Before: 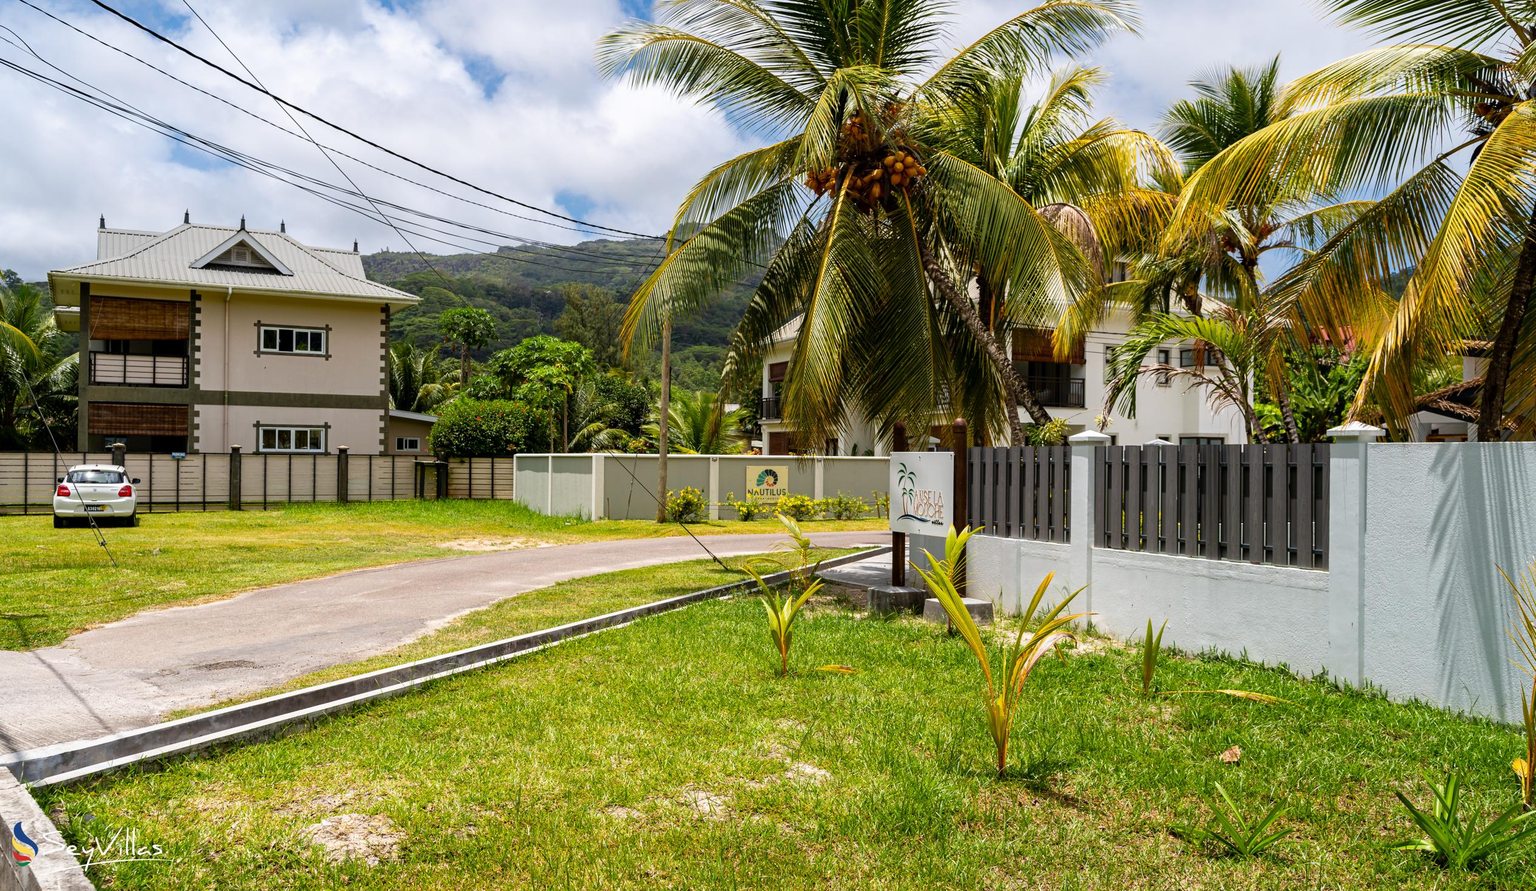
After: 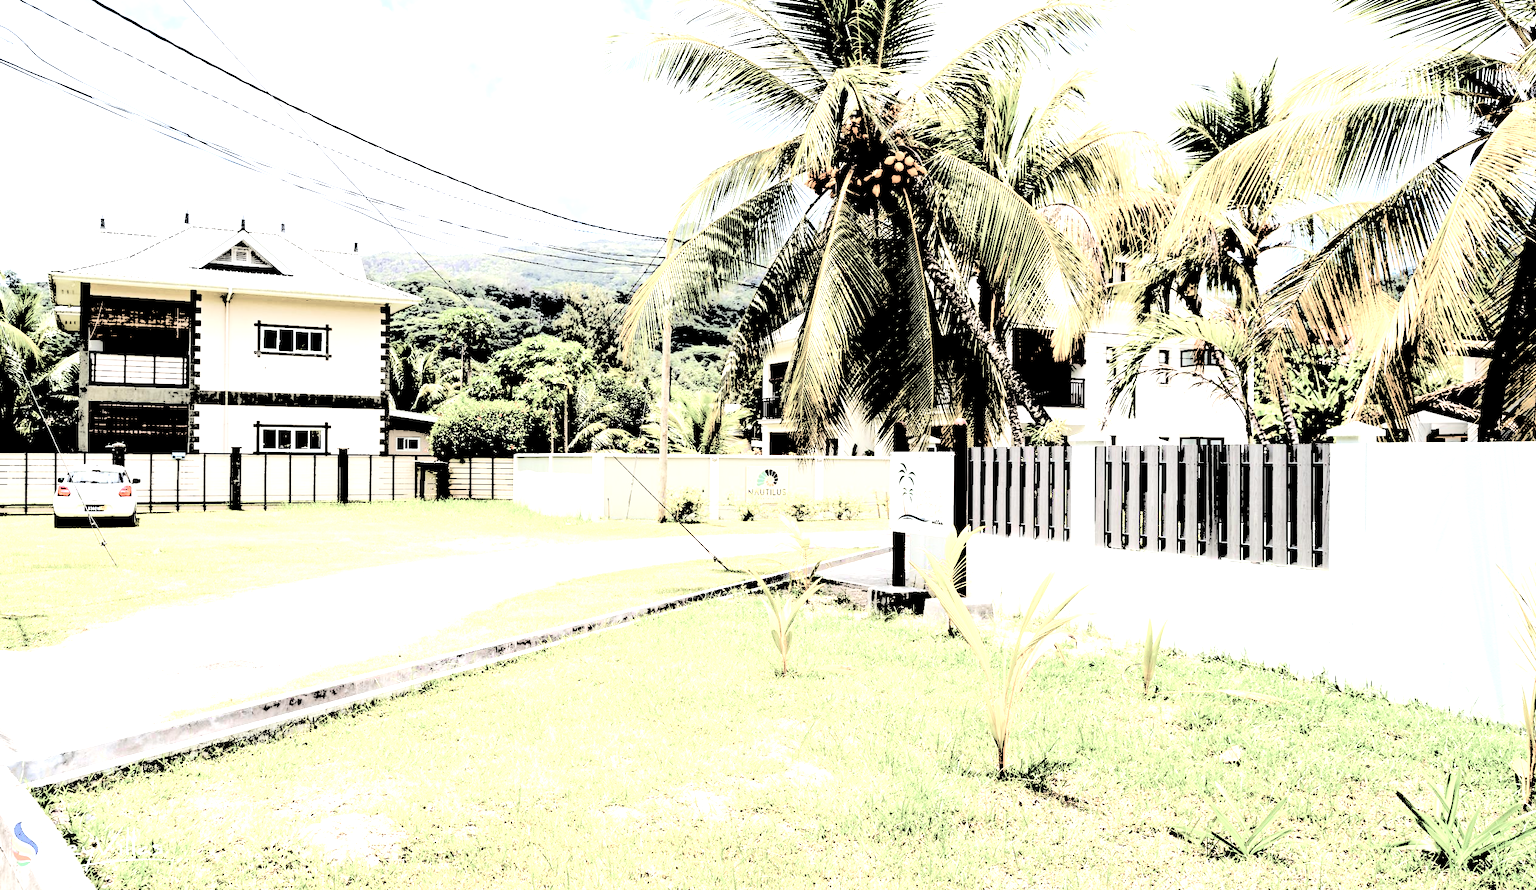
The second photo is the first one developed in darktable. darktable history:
levels: white 99.96%, levels [0.246, 0.256, 0.506]
color zones: curves: ch1 [(0, 0.34) (0.143, 0.164) (0.286, 0.152) (0.429, 0.176) (0.571, 0.173) (0.714, 0.188) (0.857, 0.199) (1, 0.34)]
